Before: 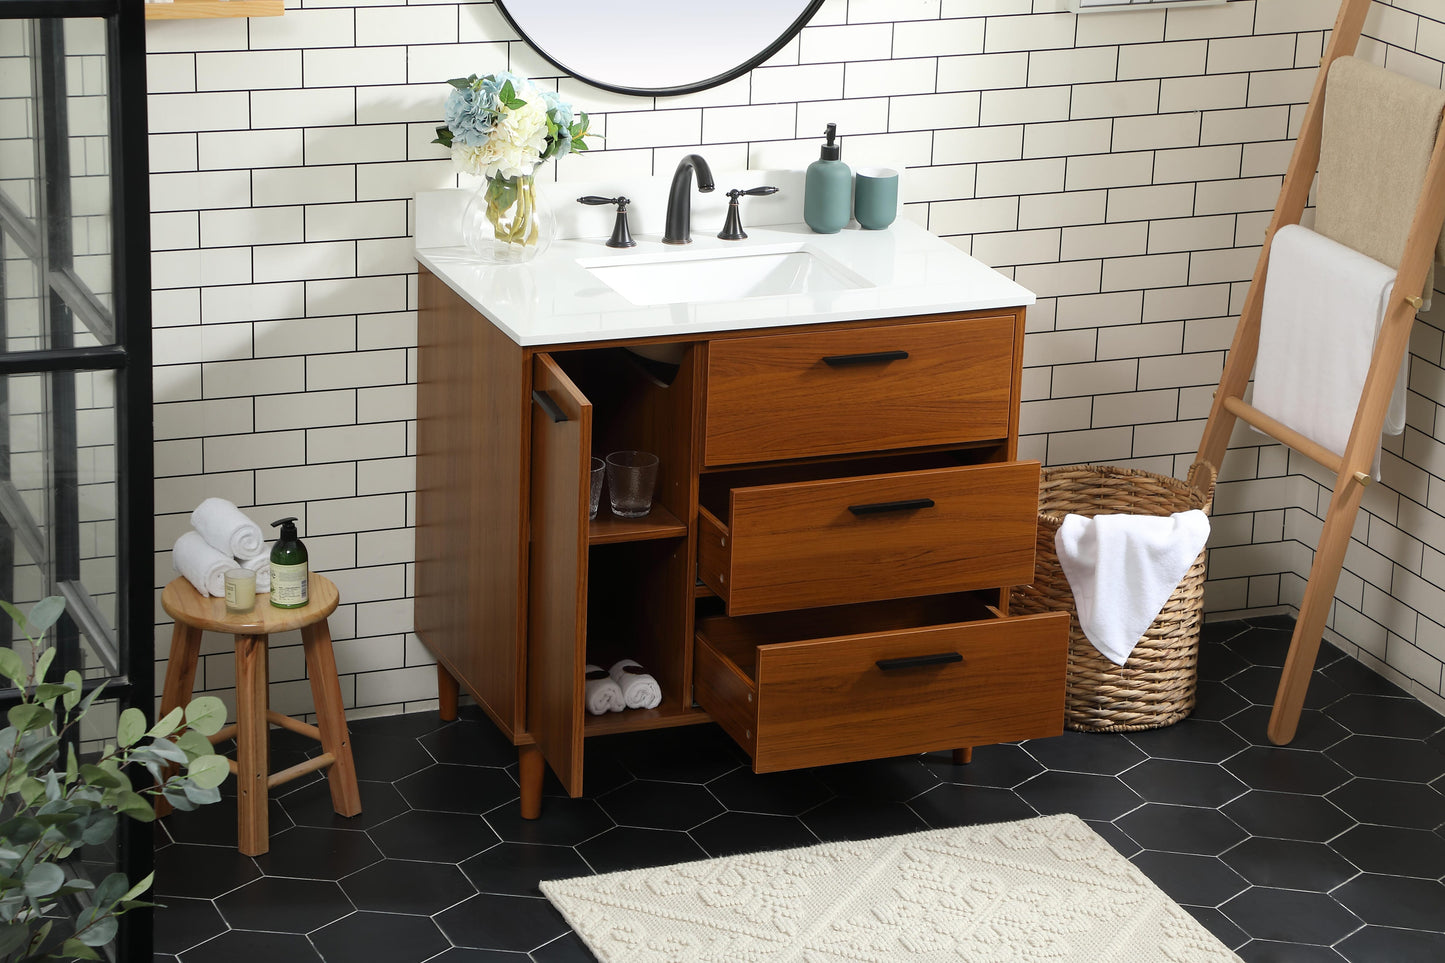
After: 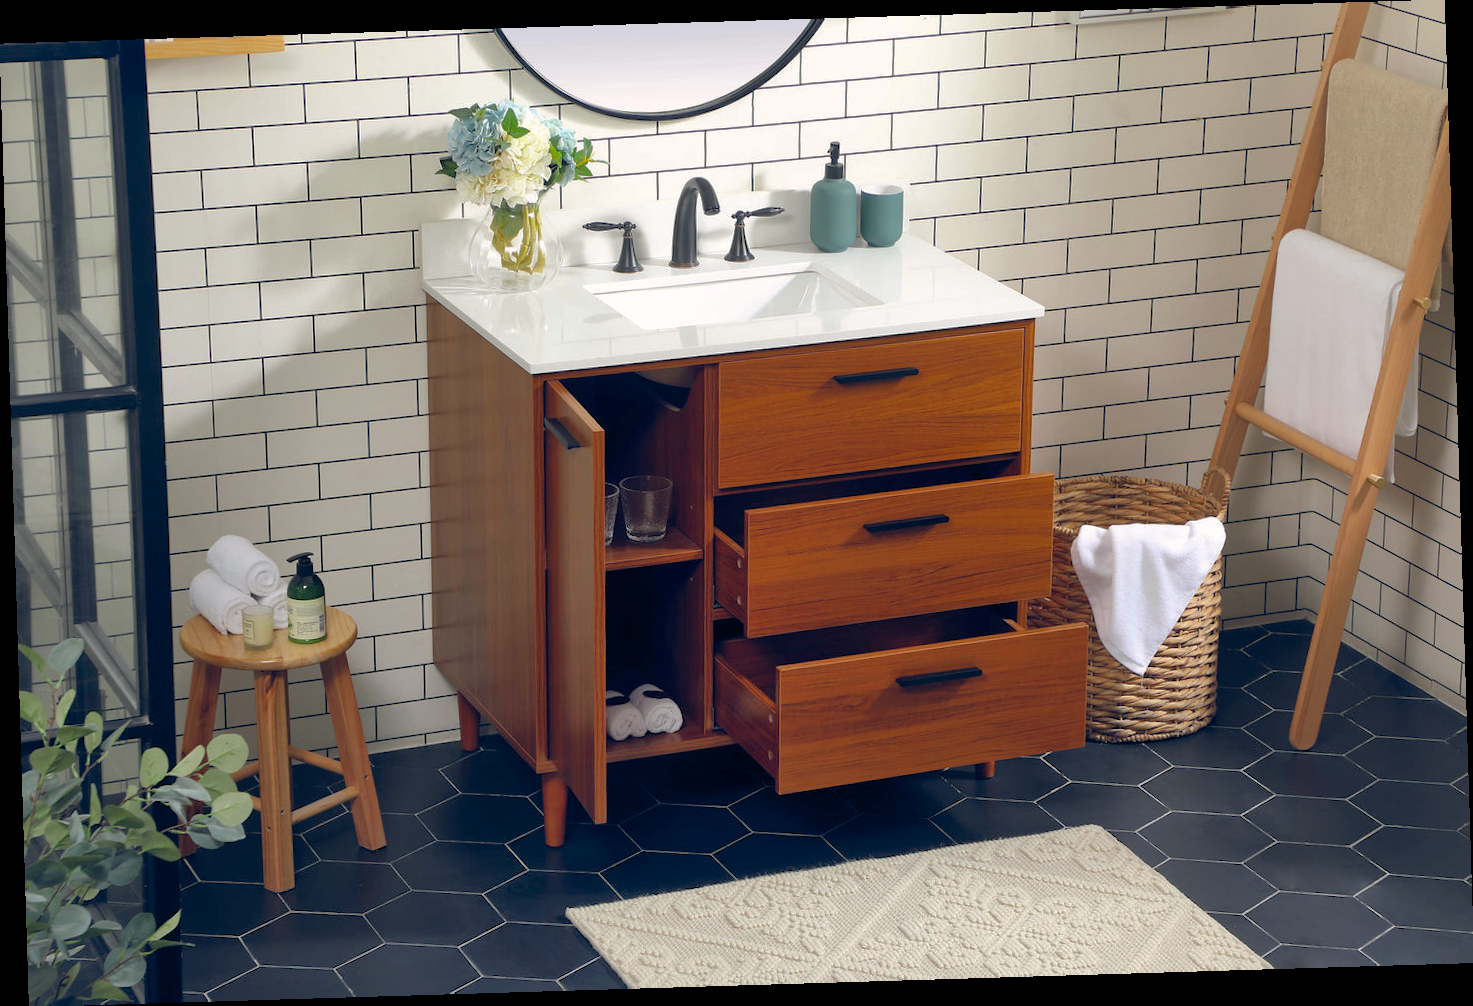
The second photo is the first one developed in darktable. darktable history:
color balance rgb: shadows lift › hue 87.51°, highlights gain › chroma 0.68%, highlights gain › hue 55.1°, global offset › chroma 0.13%, global offset › hue 253.66°, linear chroma grading › global chroma 0.5%, perceptual saturation grading › global saturation 16.38%
shadows and highlights: on, module defaults
rotate and perspective: rotation -1.75°, automatic cropping off
